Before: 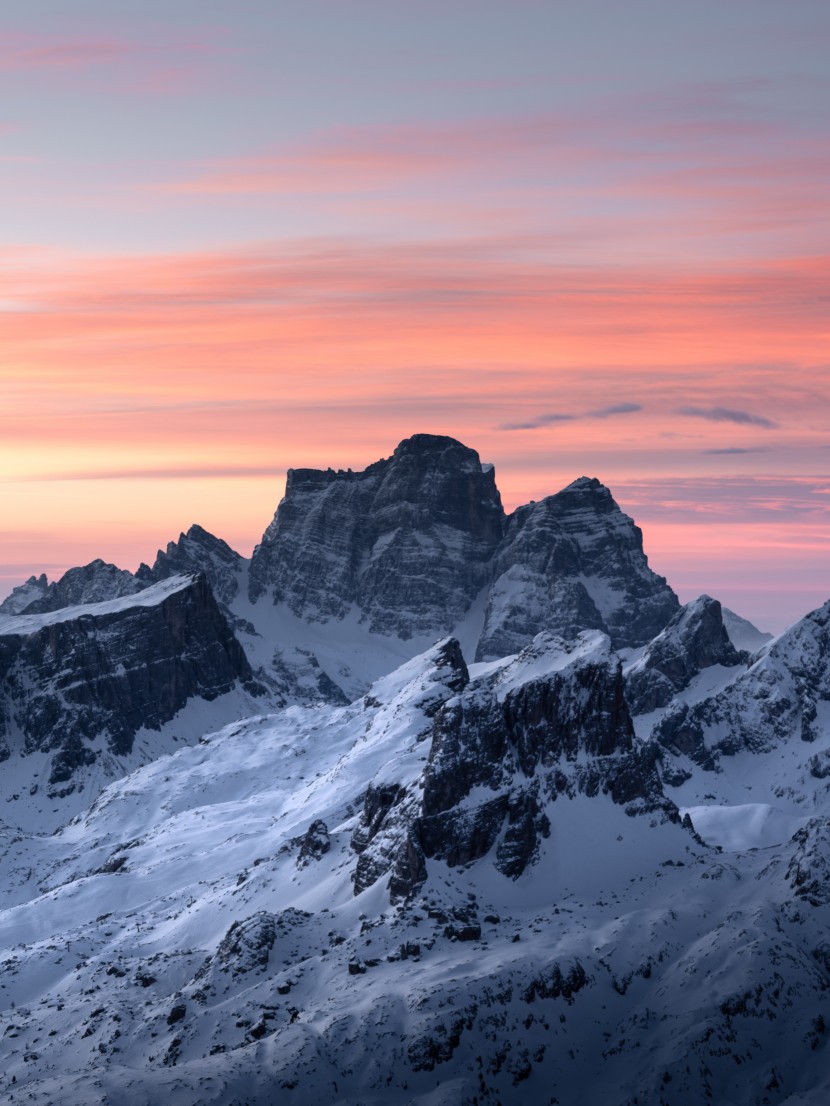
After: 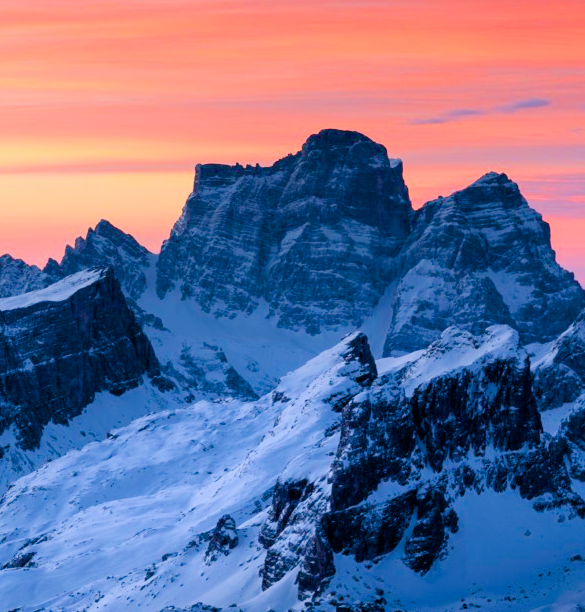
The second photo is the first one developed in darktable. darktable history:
crop: left 11.123%, top 27.61%, right 18.3%, bottom 17.034%
color balance rgb: linear chroma grading › global chroma 25%, perceptual saturation grading › global saturation 45%, perceptual saturation grading › highlights -50%, perceptual saturation grading › shadows 30%, perceptual brilliance grading › global brilliance 18%, global vibrance 40%
filmic rgb: black relative exposure -7.48 EV, white relative exposure 4.83 EV, hardness 3.4, color science v6 (2022)
